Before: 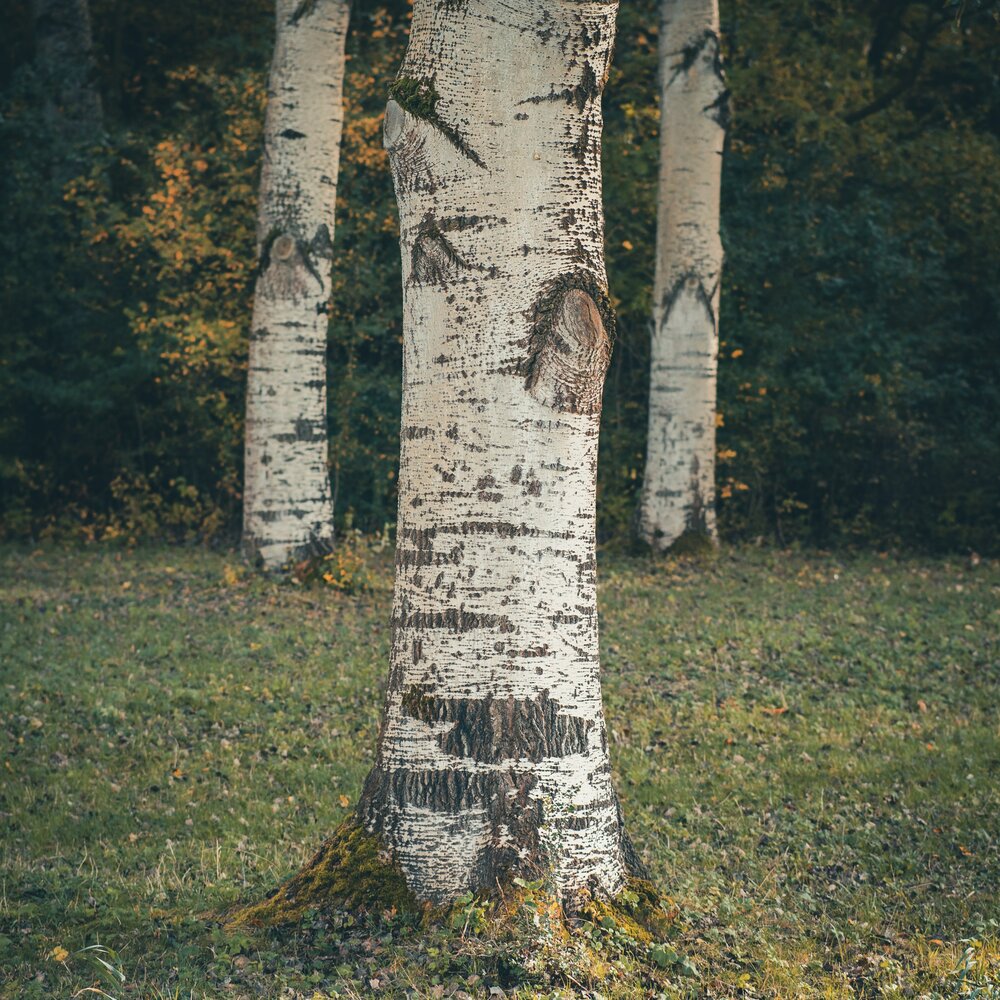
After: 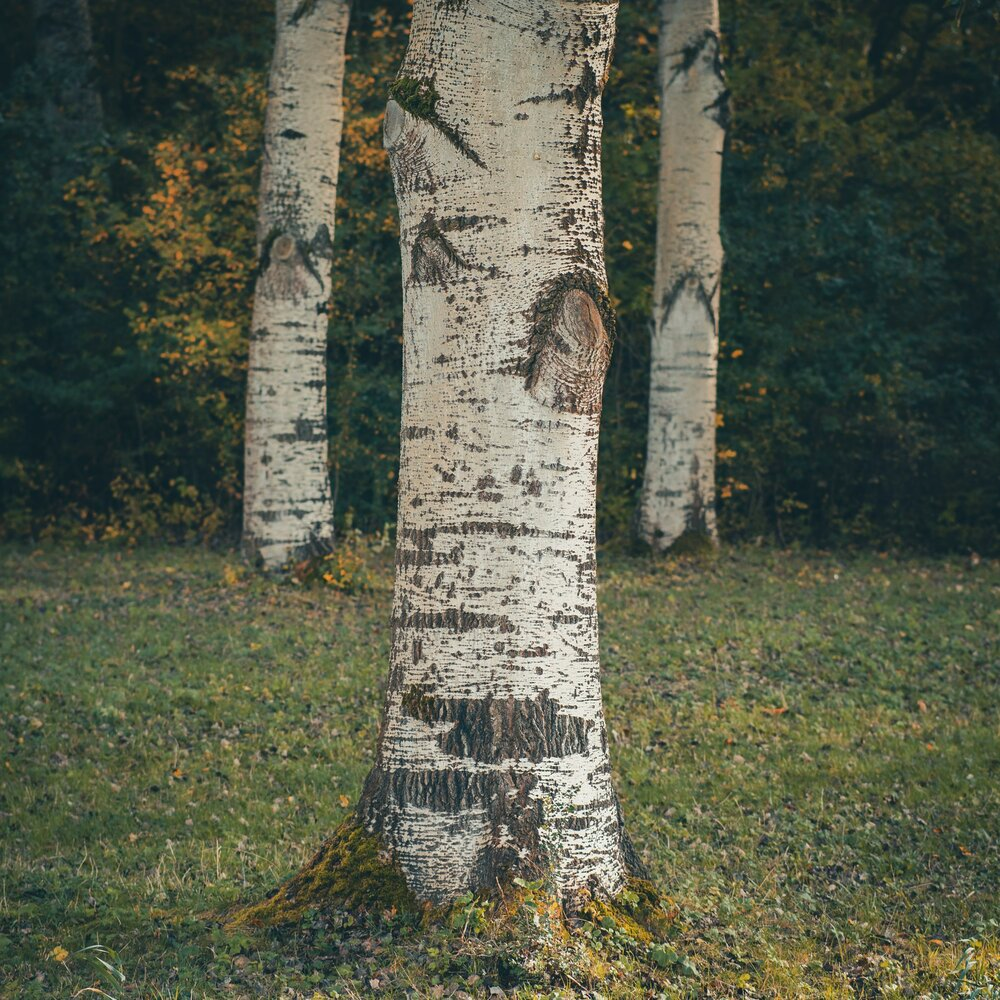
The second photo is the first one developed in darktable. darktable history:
levels: levels [0, 0.498, 1]
tone curve: curves: ch0 [(0, 0) (0.915, 0.89) (1, 1)]
contrast brightness saturation: saturation 0.1
